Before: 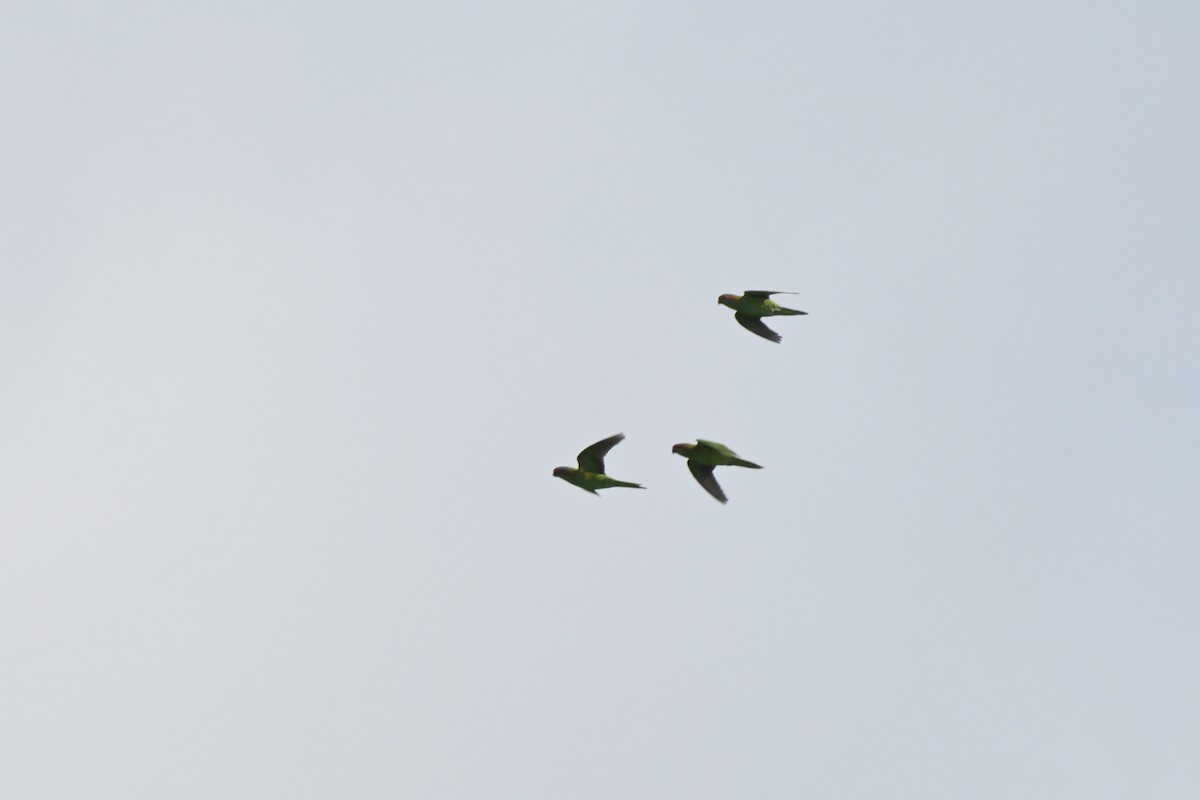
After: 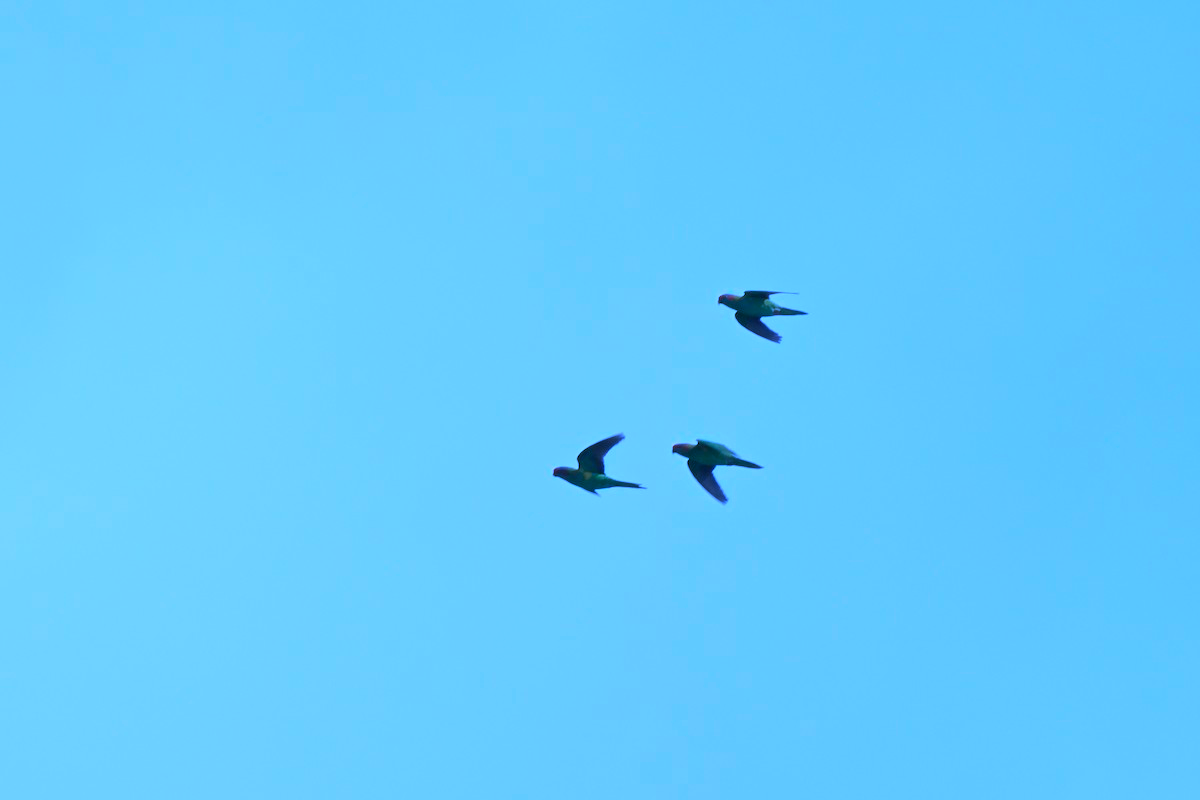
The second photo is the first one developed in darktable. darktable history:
contrast brightness saturation: saturation 0.096
color calibration: illuminant as shot in camera, x 0.482, y 0.432, temperature 2421.16 K
color correction: highlights a* 6.82, highlights b* 3.92
